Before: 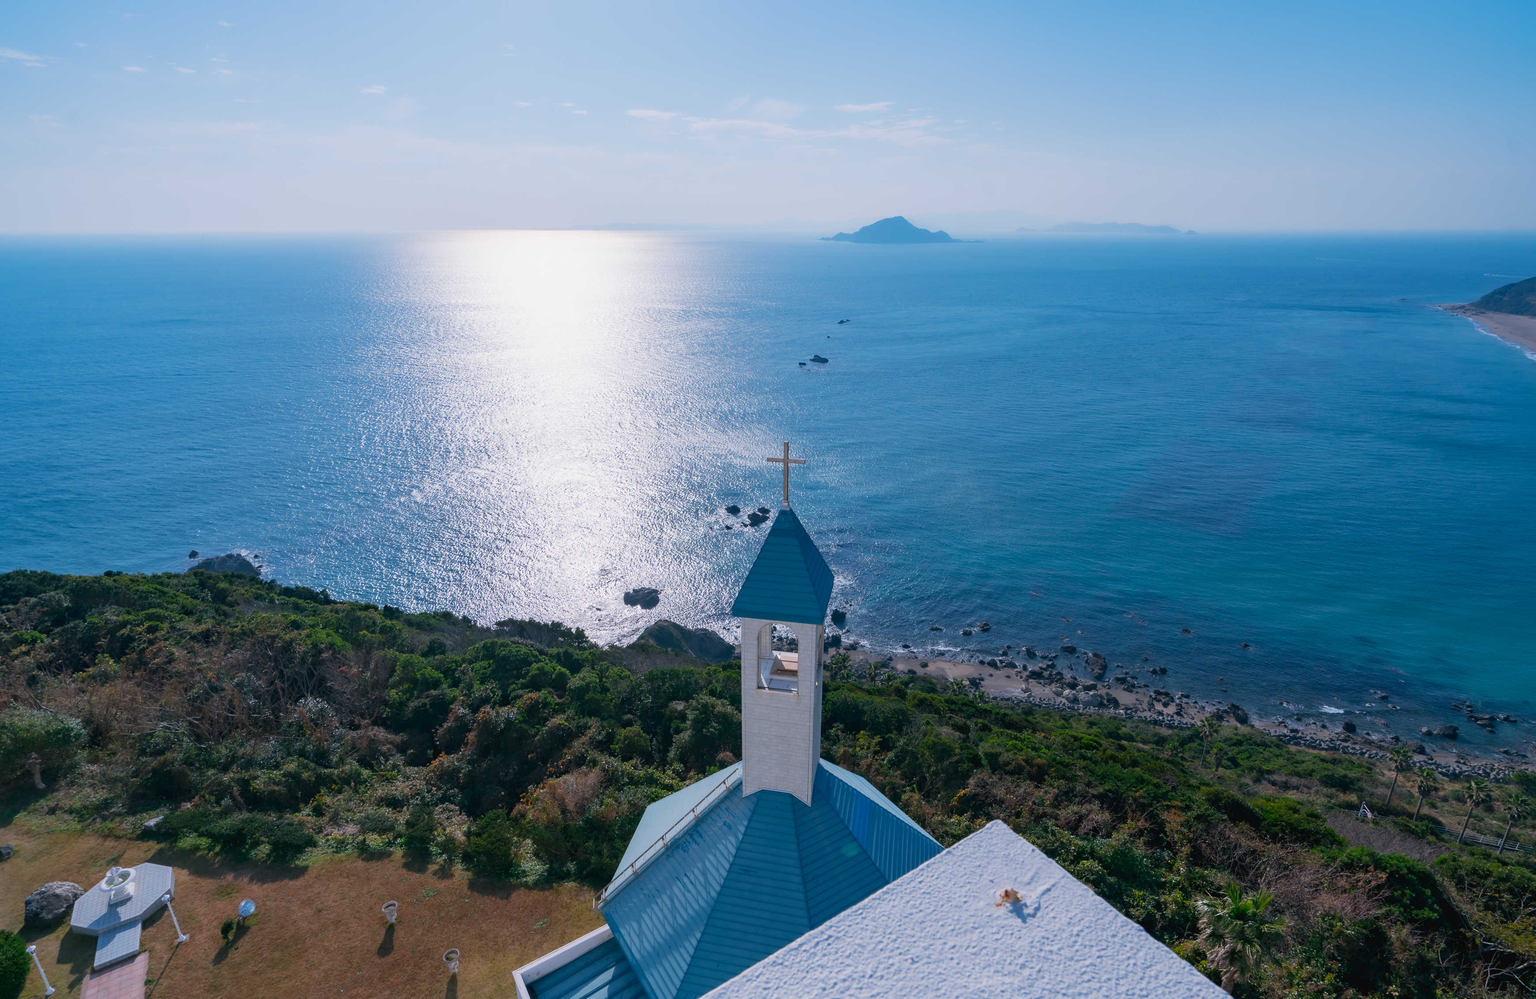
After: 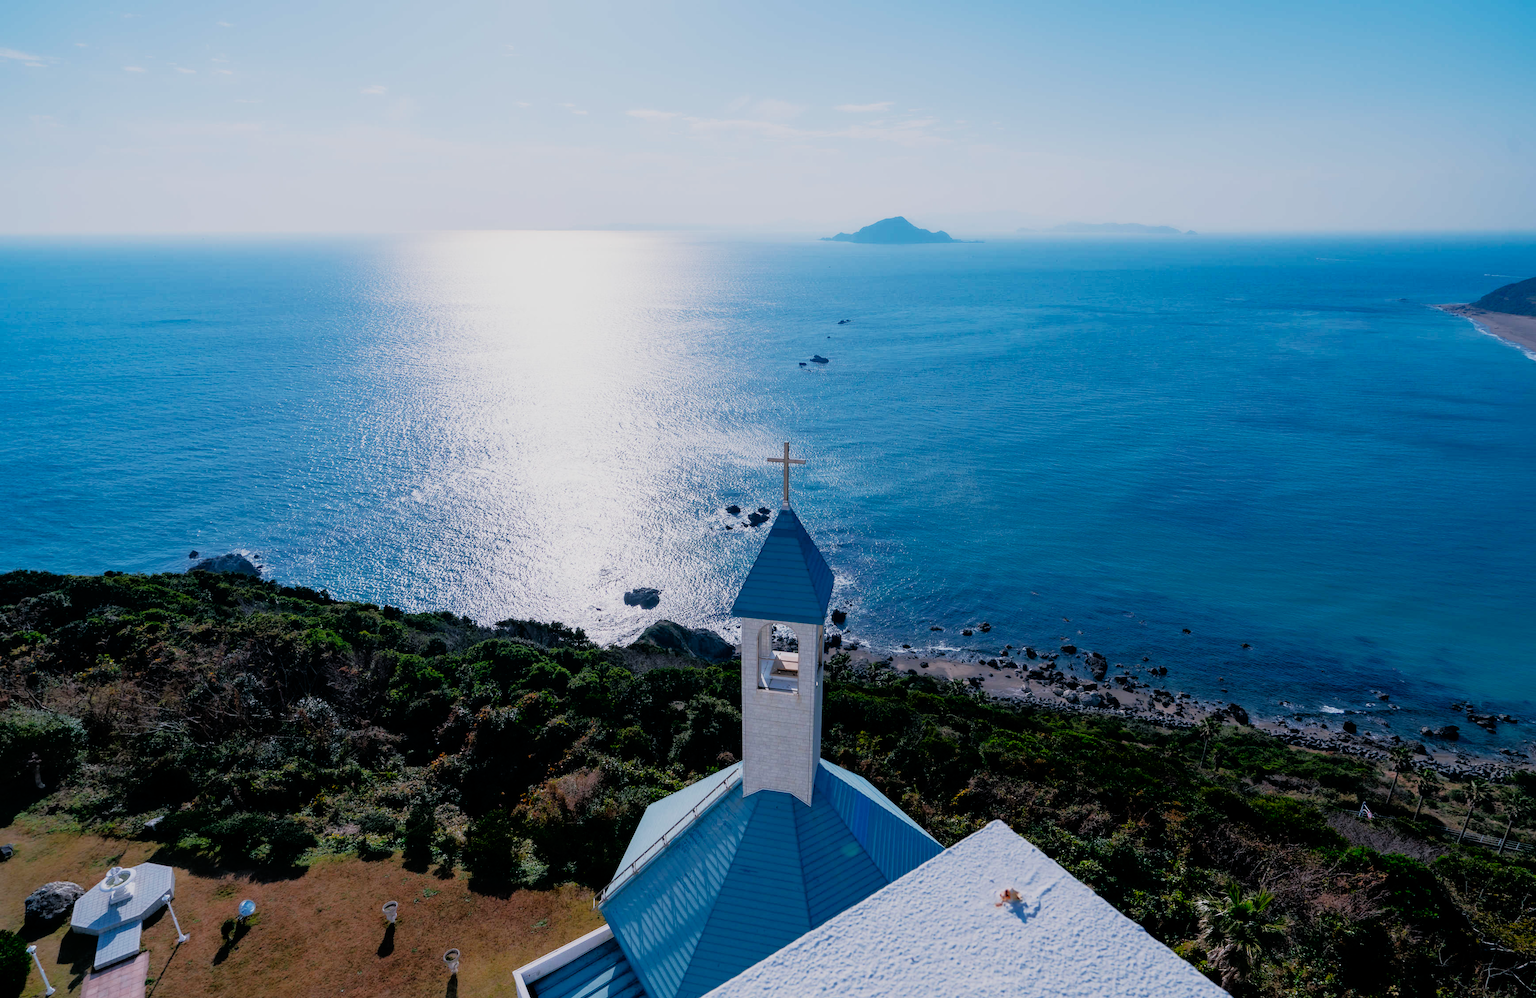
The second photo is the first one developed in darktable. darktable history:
filmic rgb: black relative exposure -16 EV, white relative exposure 5.26 EV, hardness 5.91, contrast 1.252, preserve chrominance no, color science v5 (2021)
tone equalizer: -8 EV -1.86 EV, -7 EV -1.15 EV, -6 EV -1.58 EV, edges refinement/feathering 500, mask exposure compensation -1.57 EV, preserve details no
